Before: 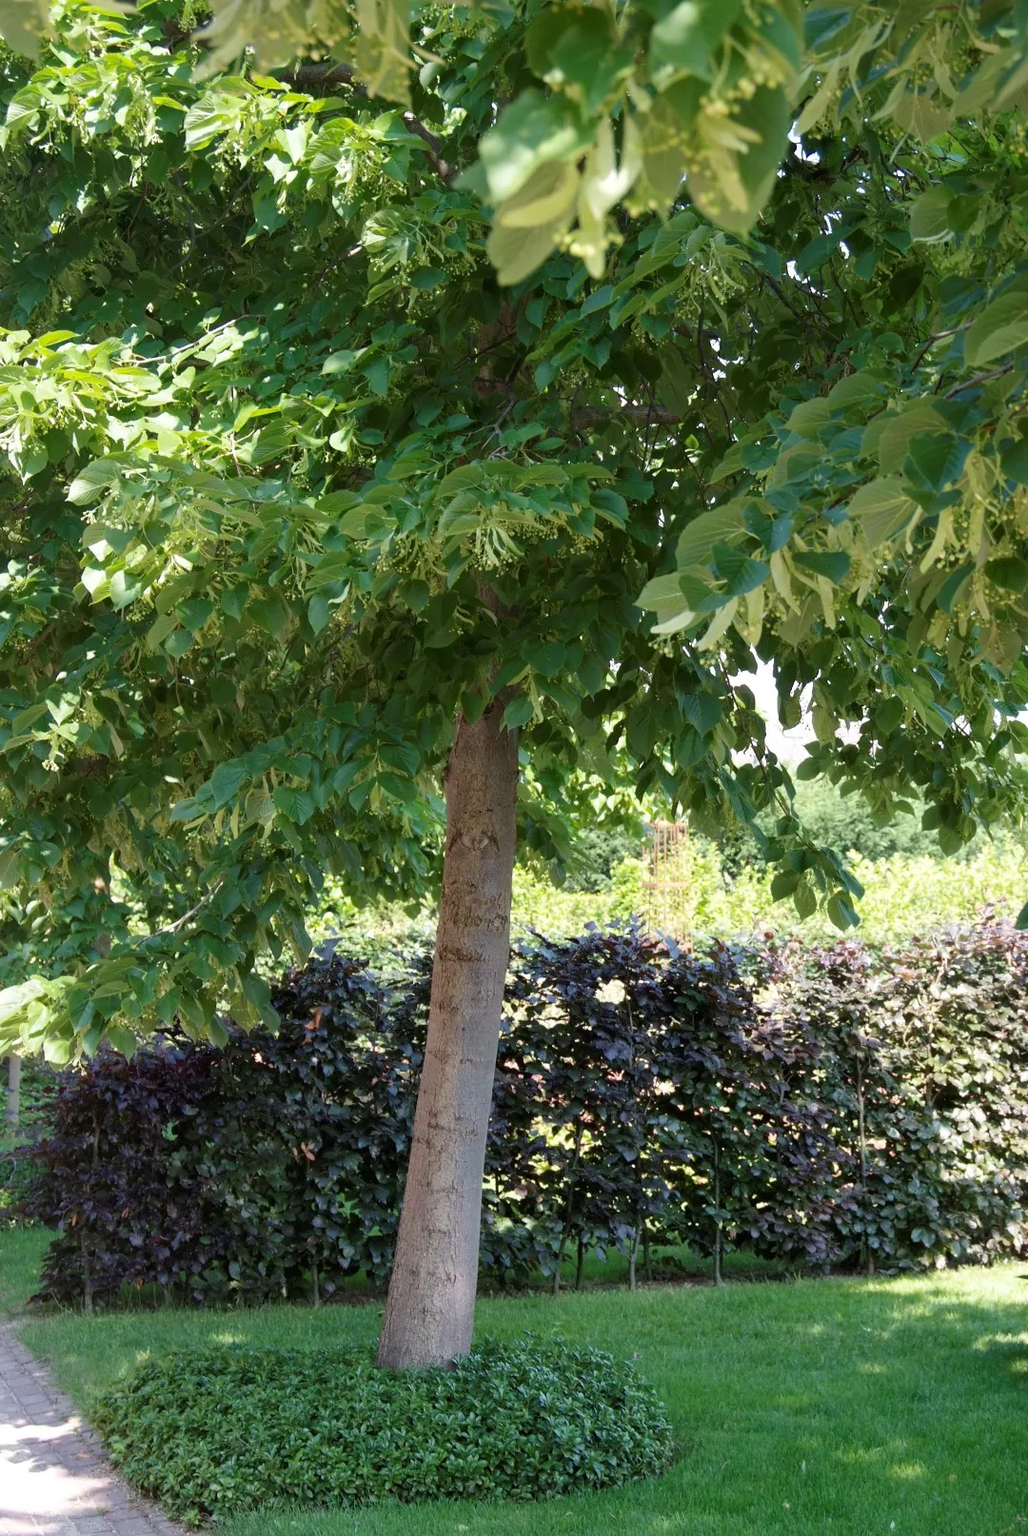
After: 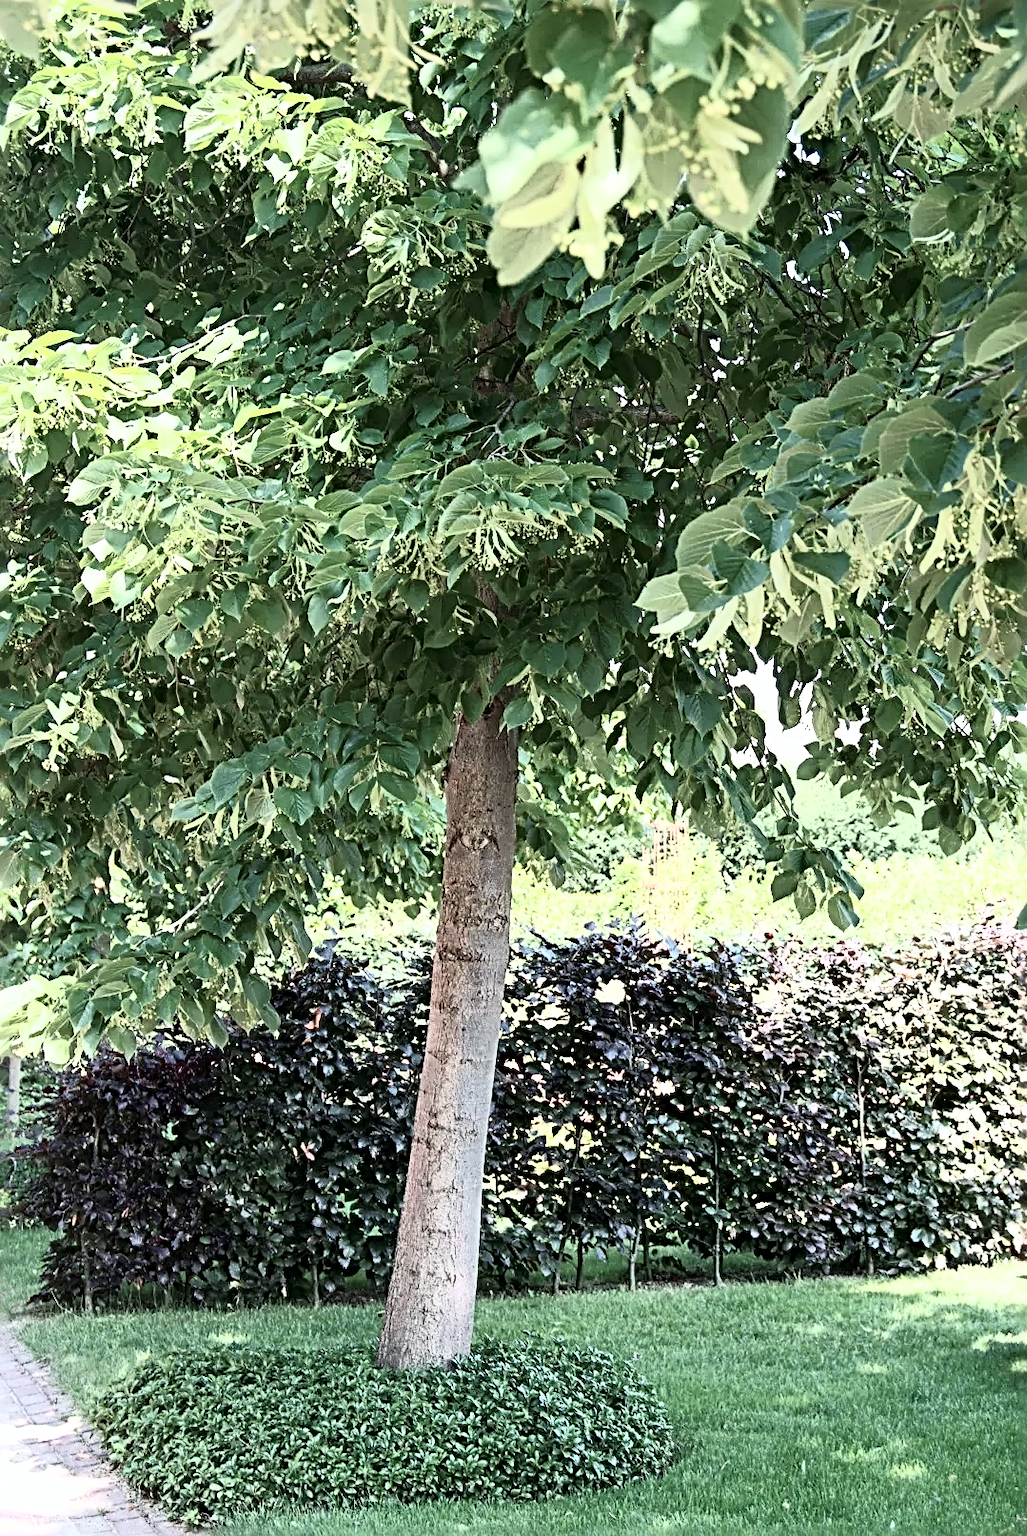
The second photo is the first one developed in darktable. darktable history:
tone curve: curves: ch0 [(0, 0) (0.126, 0.061) (0.362, 0.382) (0.498, 0.498) (0.706, 0.712) (1, 1)]; ch1 [(0, 0) (0.5, 0.497) (0.55, 0.578) (1, 1)]; ch2 [(0, 0) (0.44, 0.424) (0.489, 0.486) (0.537, 0.538) (1, 1)], color space Lab, independent channels, preserve colors none
sharpen: radius 3.69, amount 0.928
contrast brightness saturation: contrast 0.57, brightness 0.57, saturation -0.34
